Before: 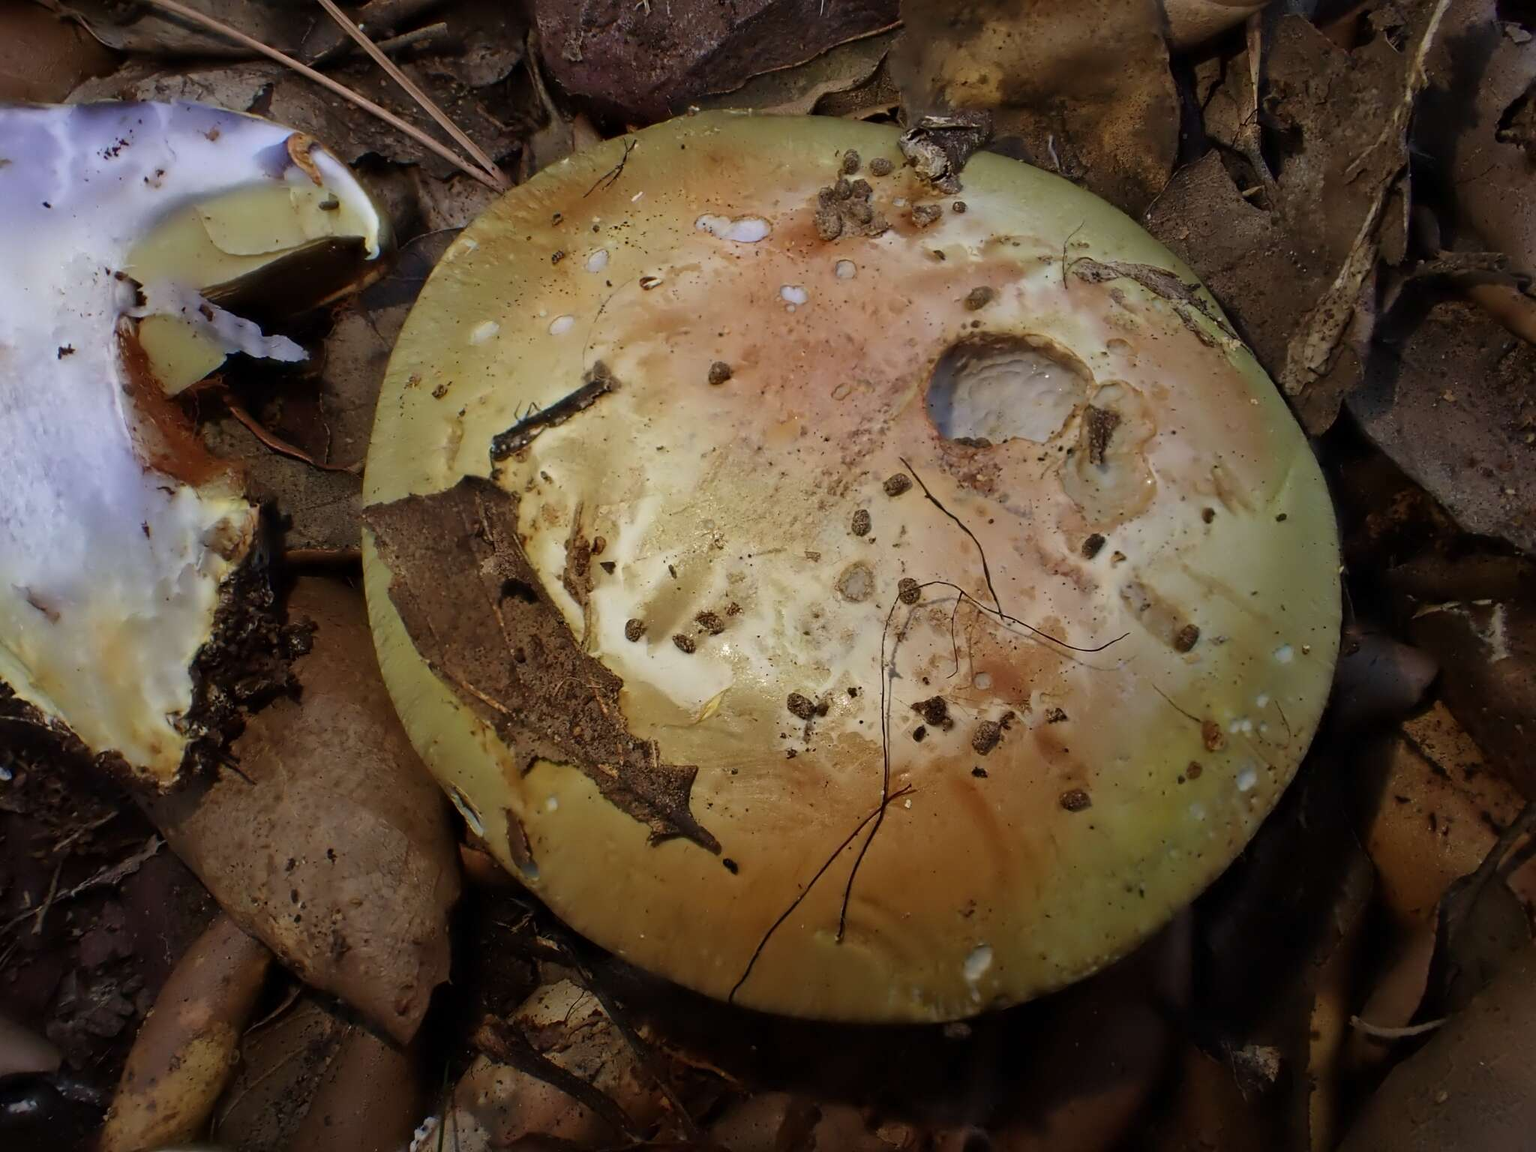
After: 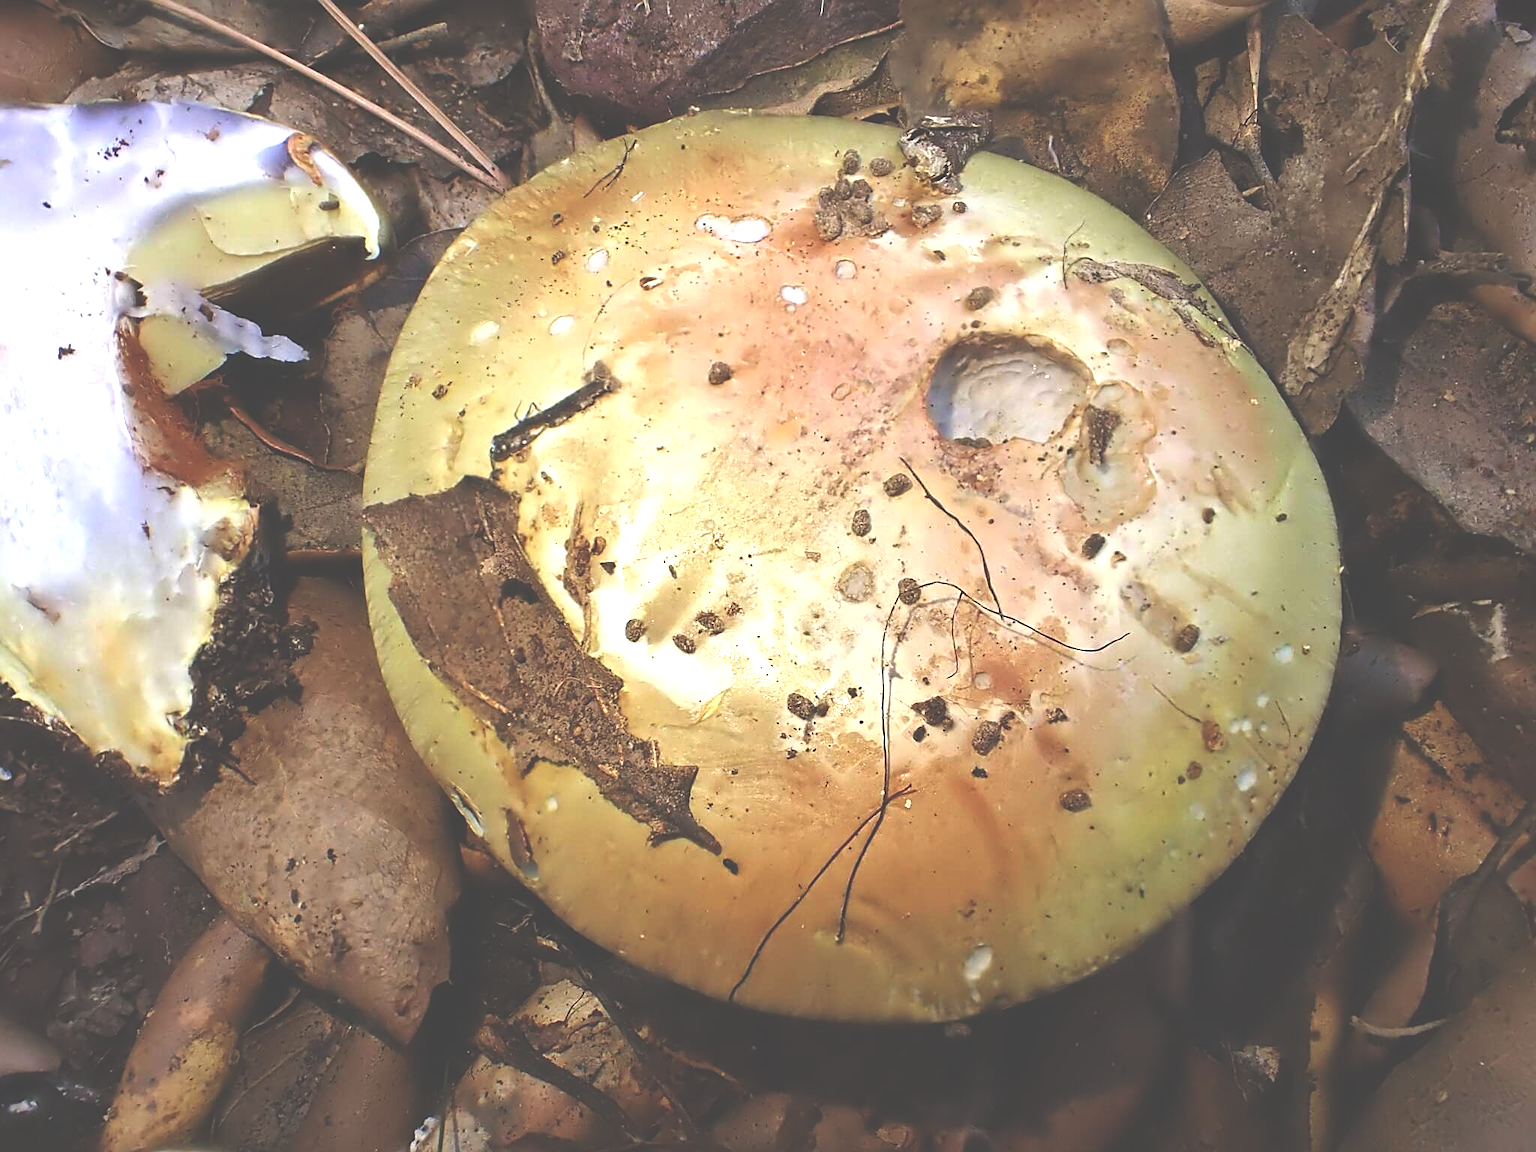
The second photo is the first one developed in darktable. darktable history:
sharpen: on, module defaults
exposure: black level correction -0.023, exposure 1.397 EV, compensate highlight preservation false
